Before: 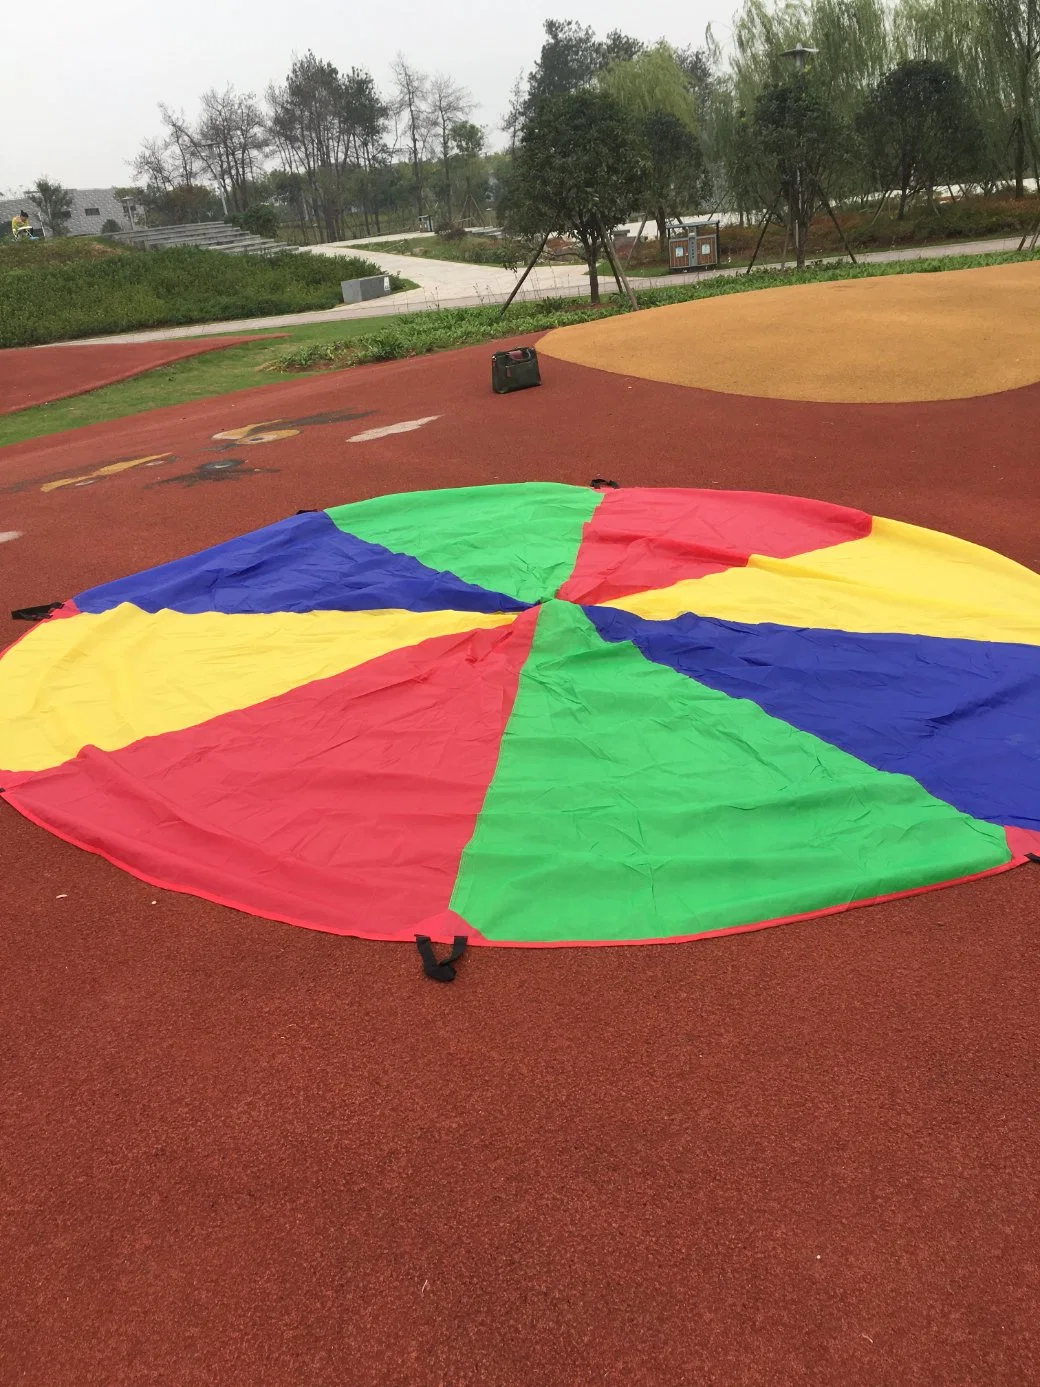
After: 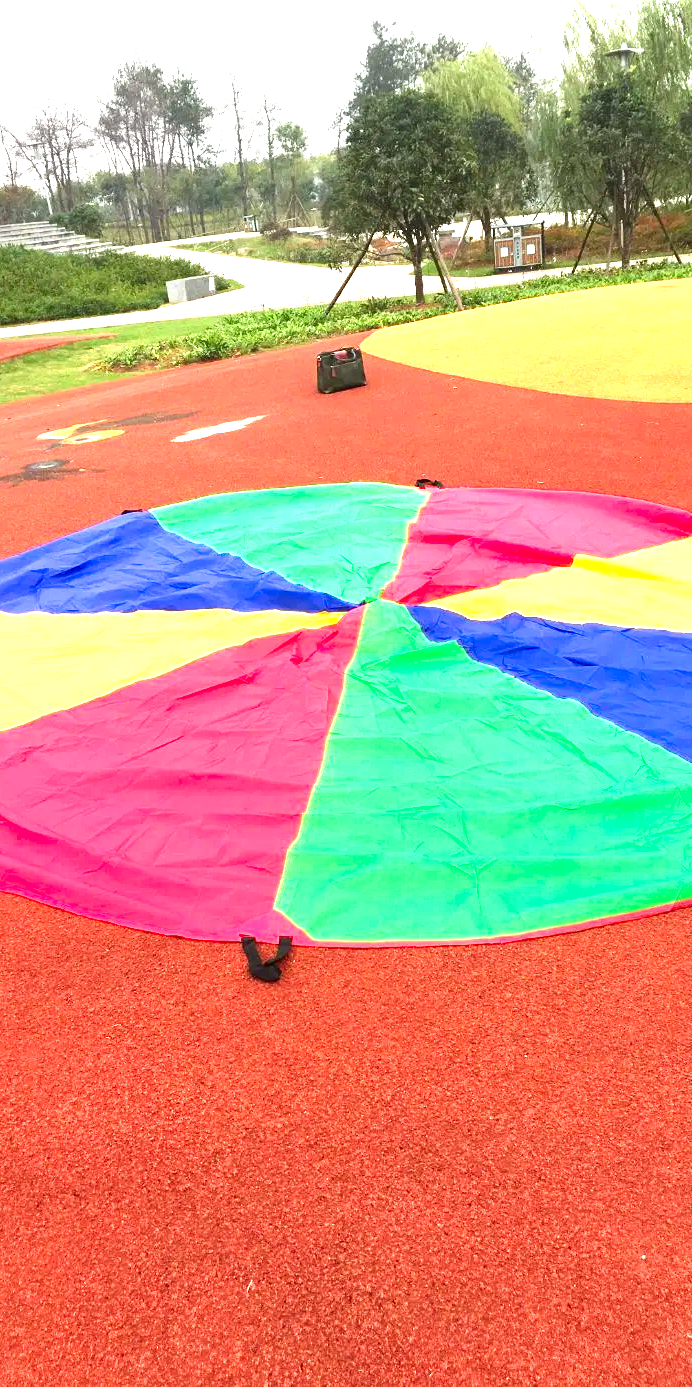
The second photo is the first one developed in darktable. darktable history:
contrast brightness saturation: contrast 0.12, brightness -0.12, saturation 0.2
exposure: black level correction 0.001, exposure 2 EV, compensate highlight preservation false
crop: left 16.899%, right 16.556%
